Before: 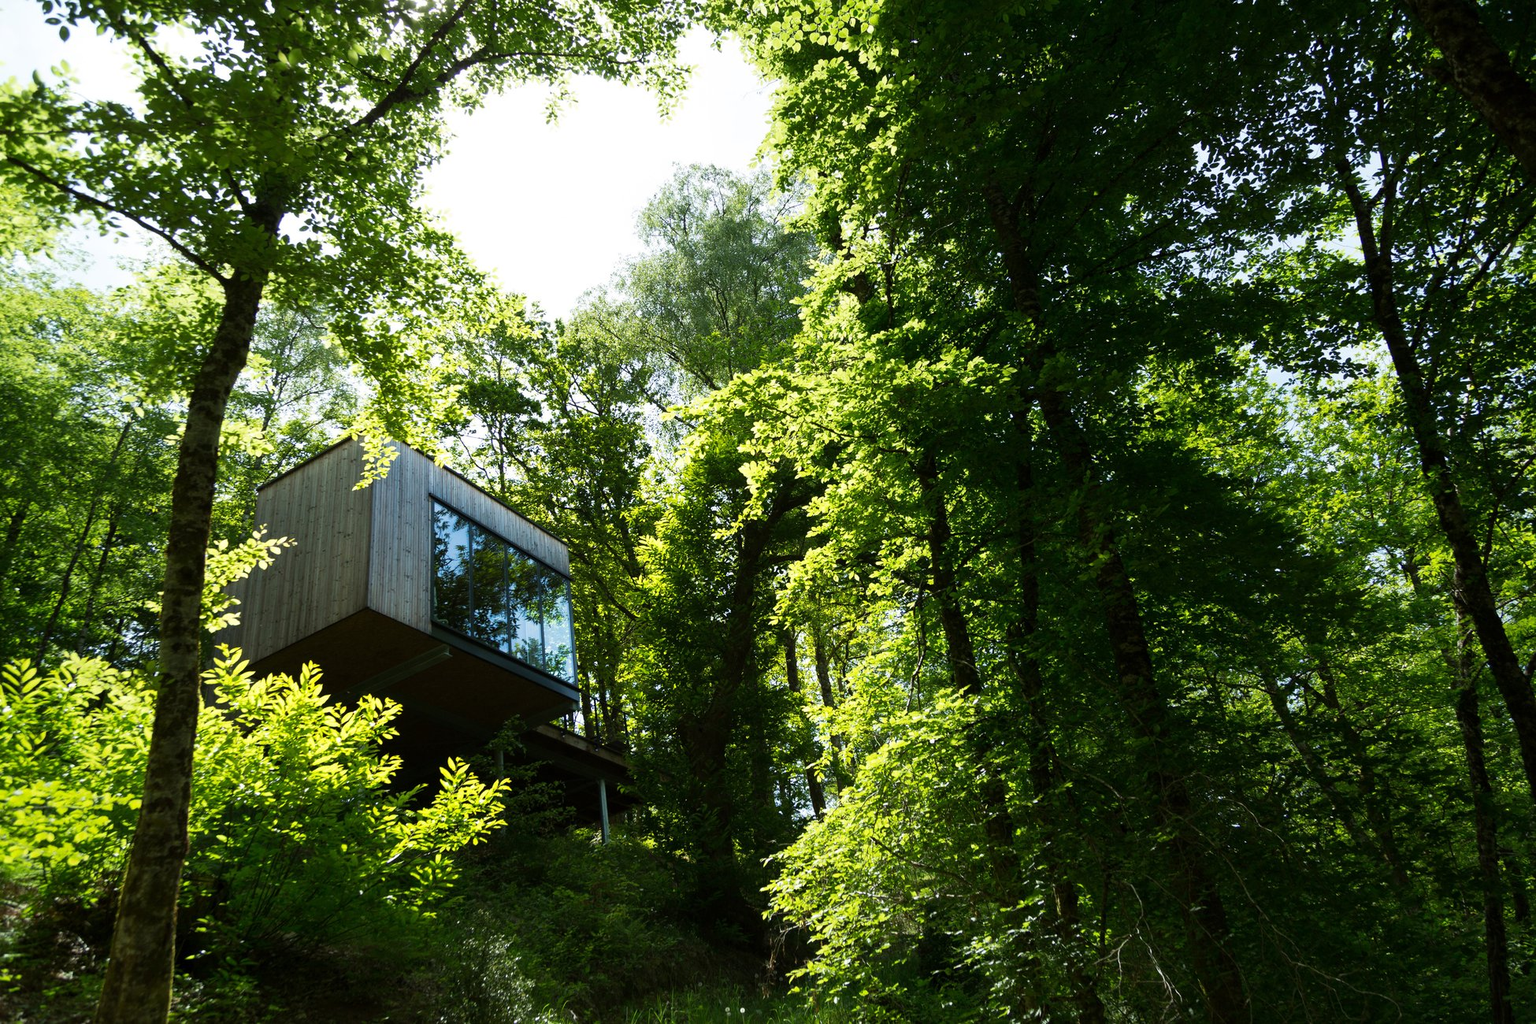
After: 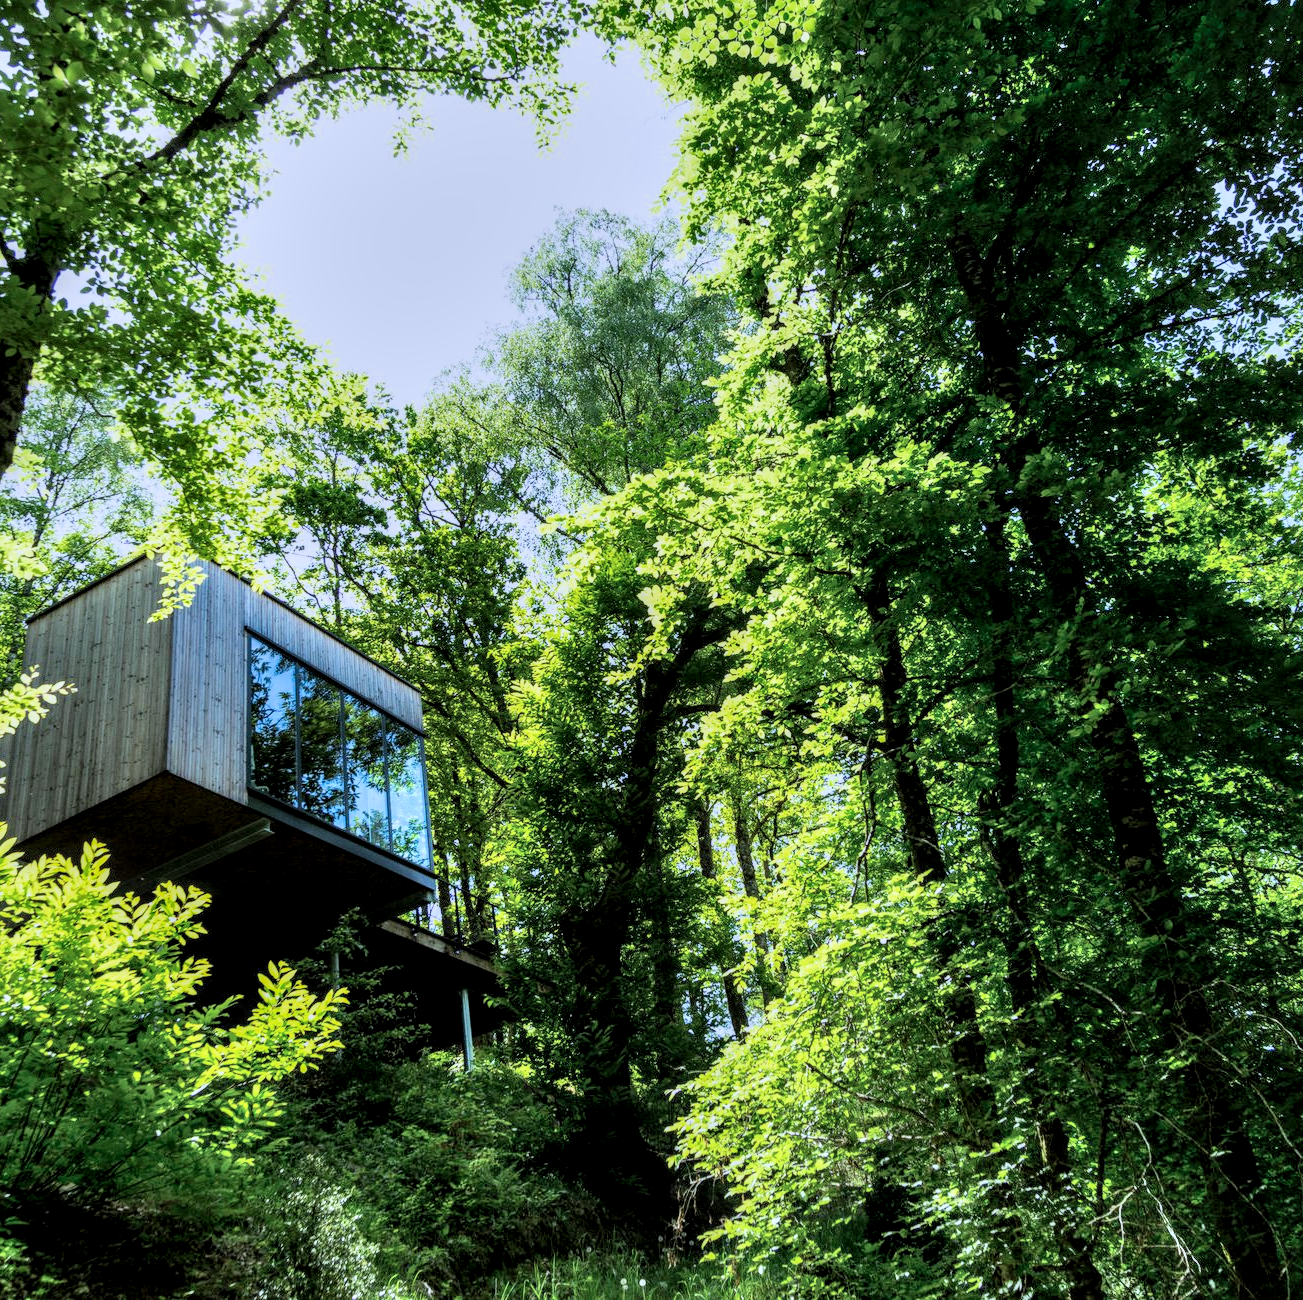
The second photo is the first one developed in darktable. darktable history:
color calibration: illuminant as shot in camera, x 0.37, y 0.382, temperature 4318.23 K
crop: left 15.398%, right 17.731%
shadows and highlights: low approximation 0.01, soften with gaussian
filmic rgb: middle gray luminance 2.67%, black relative exposure -9.86 EV, white relative exposure 7 EV, dynamic range scaling 9.48%, target black luminance 0%, hardness 3.19, latitude 44.43%, contrast 0.671, highlights saturation mix 5.99%, shadows ↔ highlights balance 13.41%, color science v6 (2022)
local contrast: detail 160%
contrast brightness saturation: contrast 0.203, brightness 0.17, saturation 0.228
